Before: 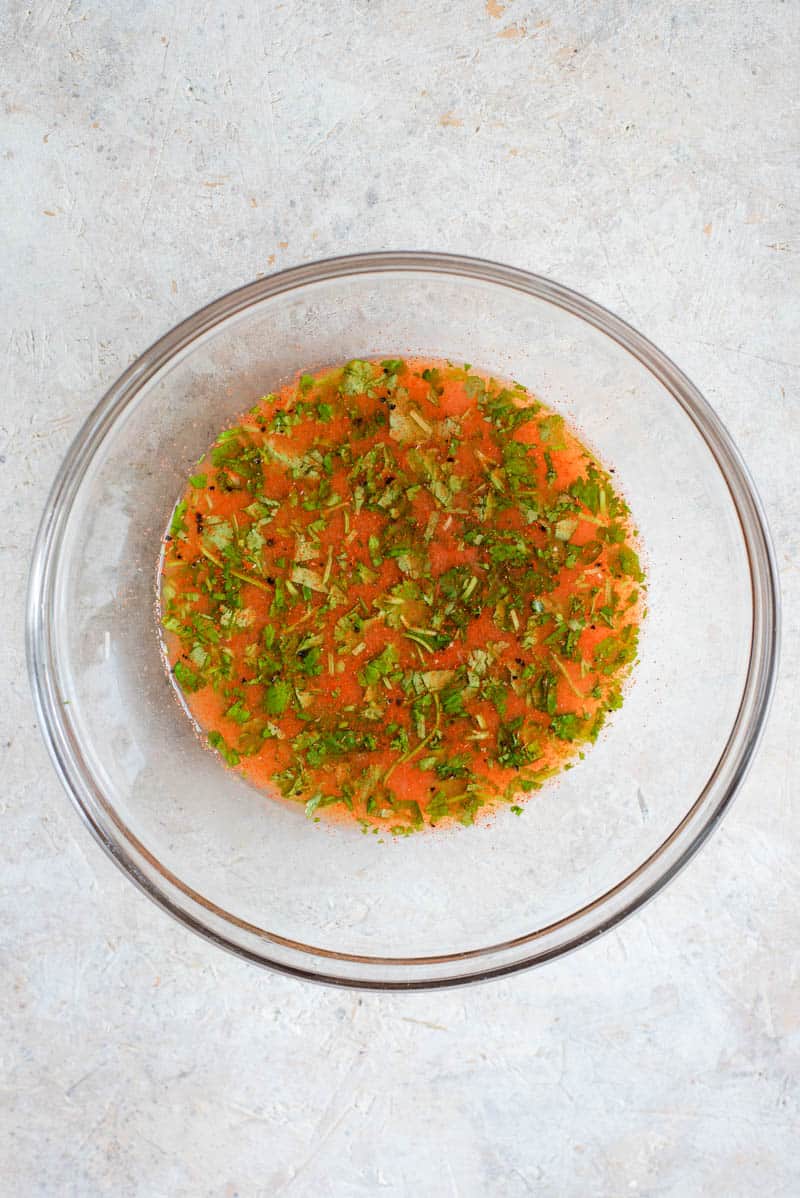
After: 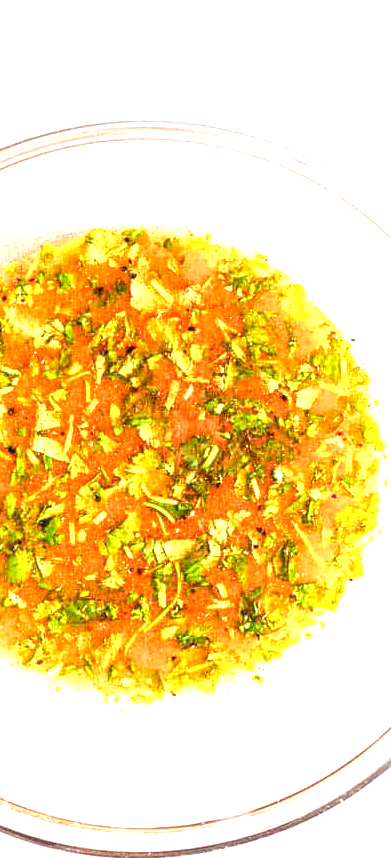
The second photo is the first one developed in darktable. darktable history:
crop: left 32.397%, top 10.967%, right 18.688%, bottom 17.357%
color correction: highlights a* 7.34, highlights b* 4.07
local contrast: on, module defaults
tone equalizer: -8 EV -0.755 EV, -7 EV -0.699 EV, -6 EV -0.56 EV, -5 EV -0.372 EV, -3 EV 0.376 EV, -2 EV 0.6 EV, -1 EV 0.688 EV, +0 EV 0.738 EV, edges refinement/feathering 500, mask exposure compensation -1.57 EV, preserve details no
exposure: black level correction 0, exposure 1.381 EV, compensate highlight preservation false
shadows and highlights: shadows 25.31, highlights -24.8
